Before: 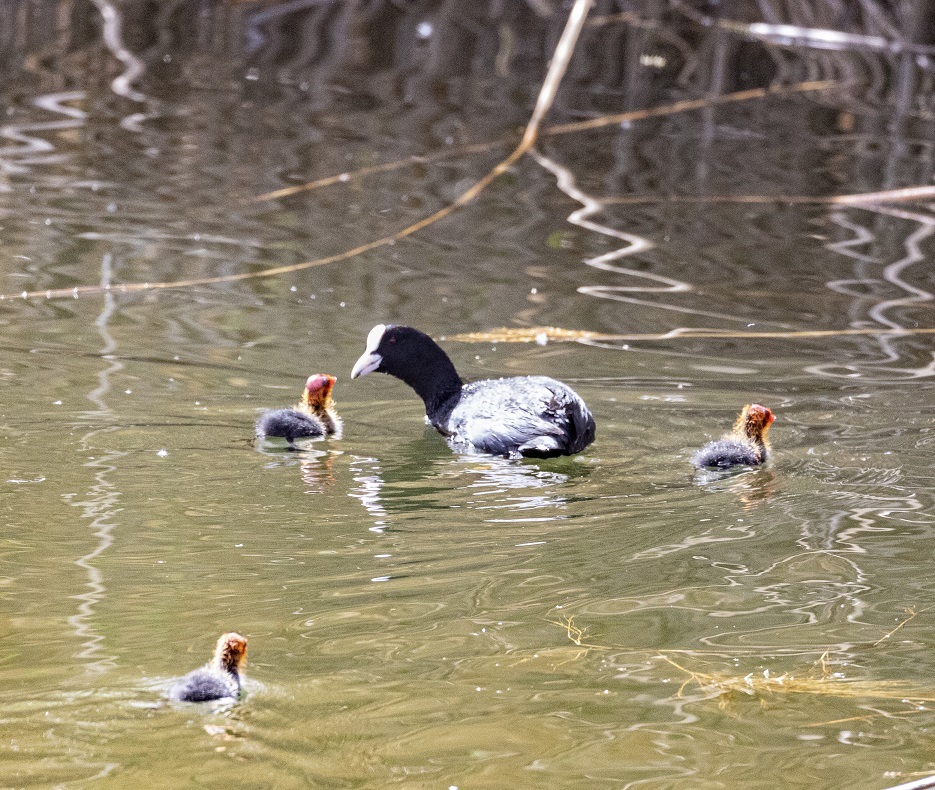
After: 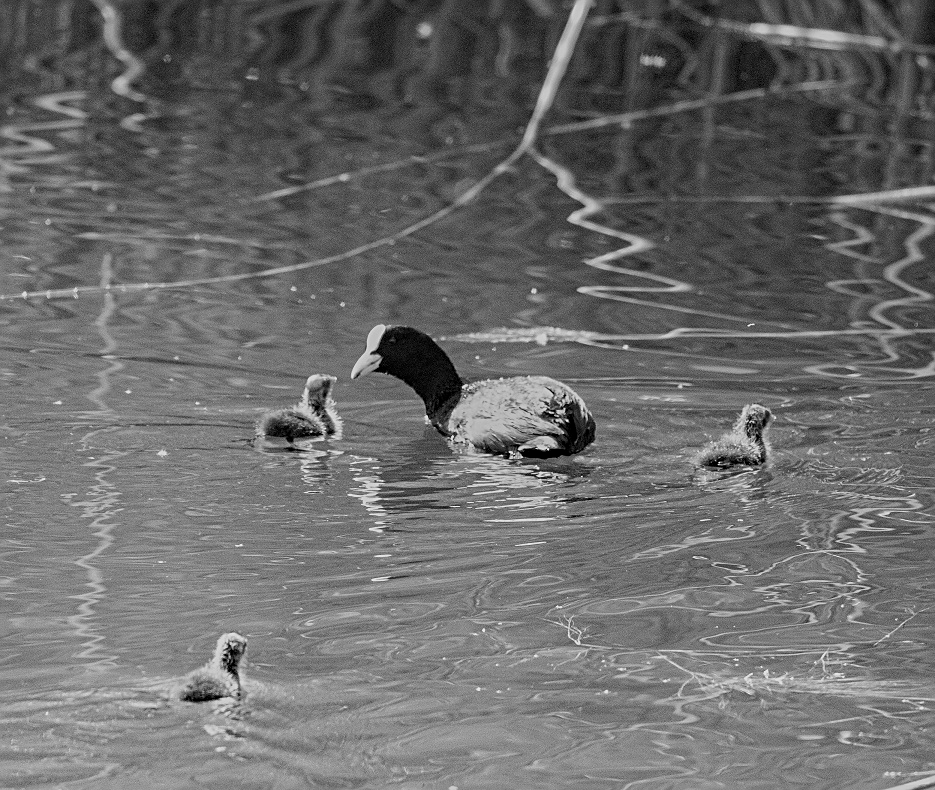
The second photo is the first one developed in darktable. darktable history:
monochrome: a 79.32, b 81.83, size 1.1
sharpen: on, module defaults
